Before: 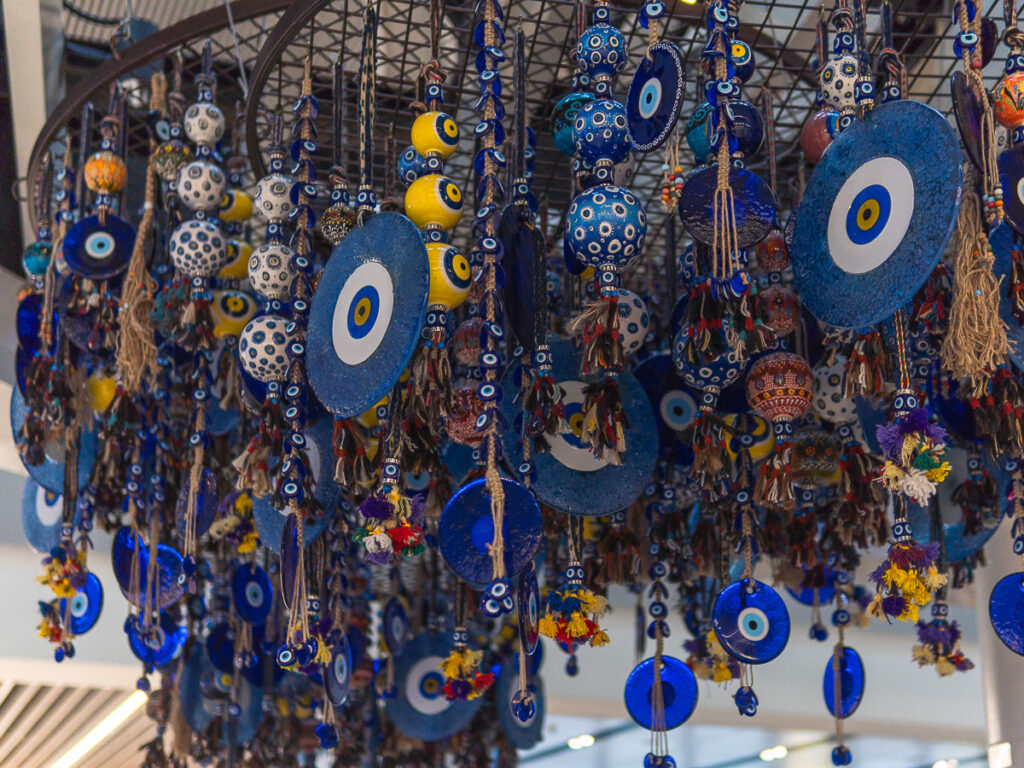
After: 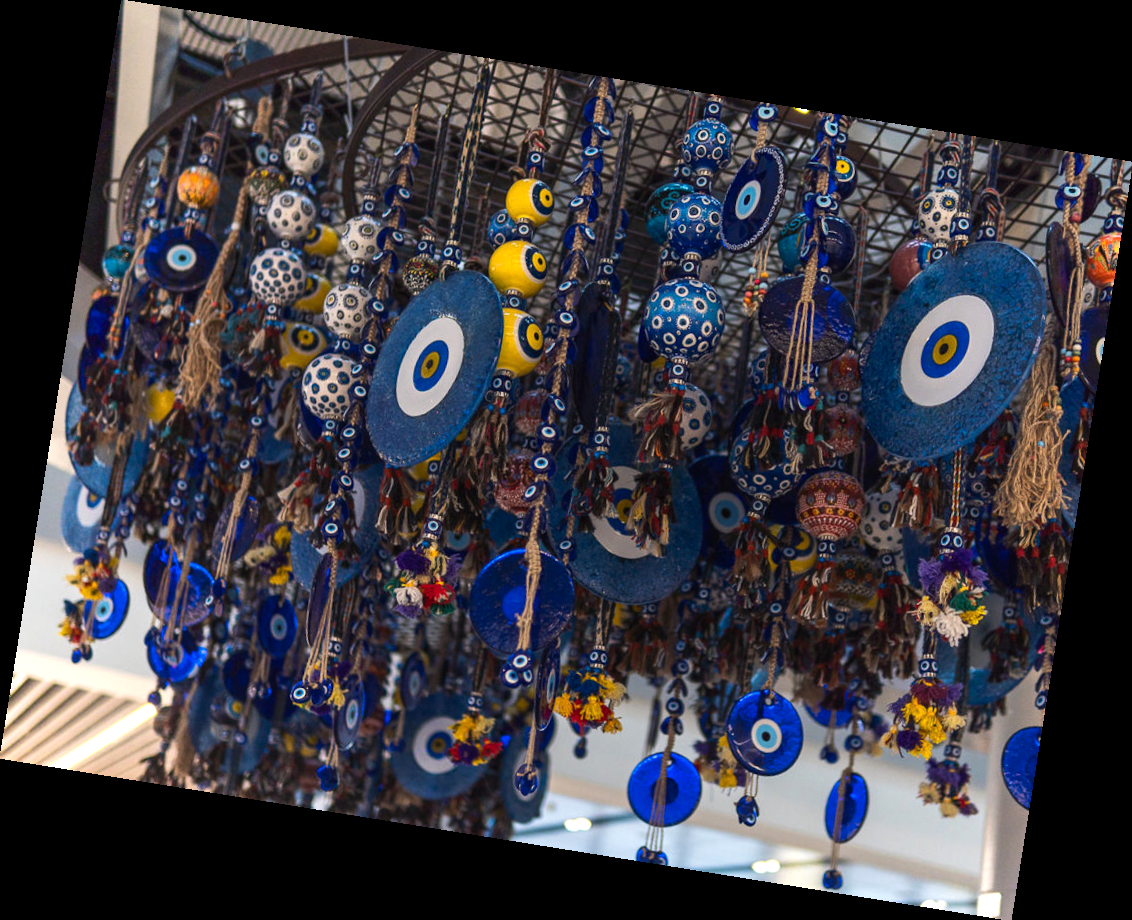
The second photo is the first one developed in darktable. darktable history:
color zones: curves: ch0 [(0, 0.5) (0.143, 0.5) (0.286, 0.5) (0.429, 0.5) (0.571, 0.5) (0.714, 0.476) (0.857, 0.5) (1, 0.5)]; ch2 [(0, 0.5) (0.143, 0.5) (0.286, 0.5) (0.429, 0.5) (0.571, 0.5) (0.714, 0.487) (0.857, 0.5) (1, 0.5)]
tone equalizer: -8 EV -0.417 EV, -7 EV -0.389 EV, -6 EV -0.333 EV, -5 EV -0.222 EV, -3 EV 0.222 EV, -2 EV 0.333 EV, -1 EV 0.389 EV, +0 EV 0.417 EV, edges refinement/feathering 500, mask exposure compensation -1.57 EV, preserve details no
rotate and perspective: rotation 9.12°, automatic cropping off
